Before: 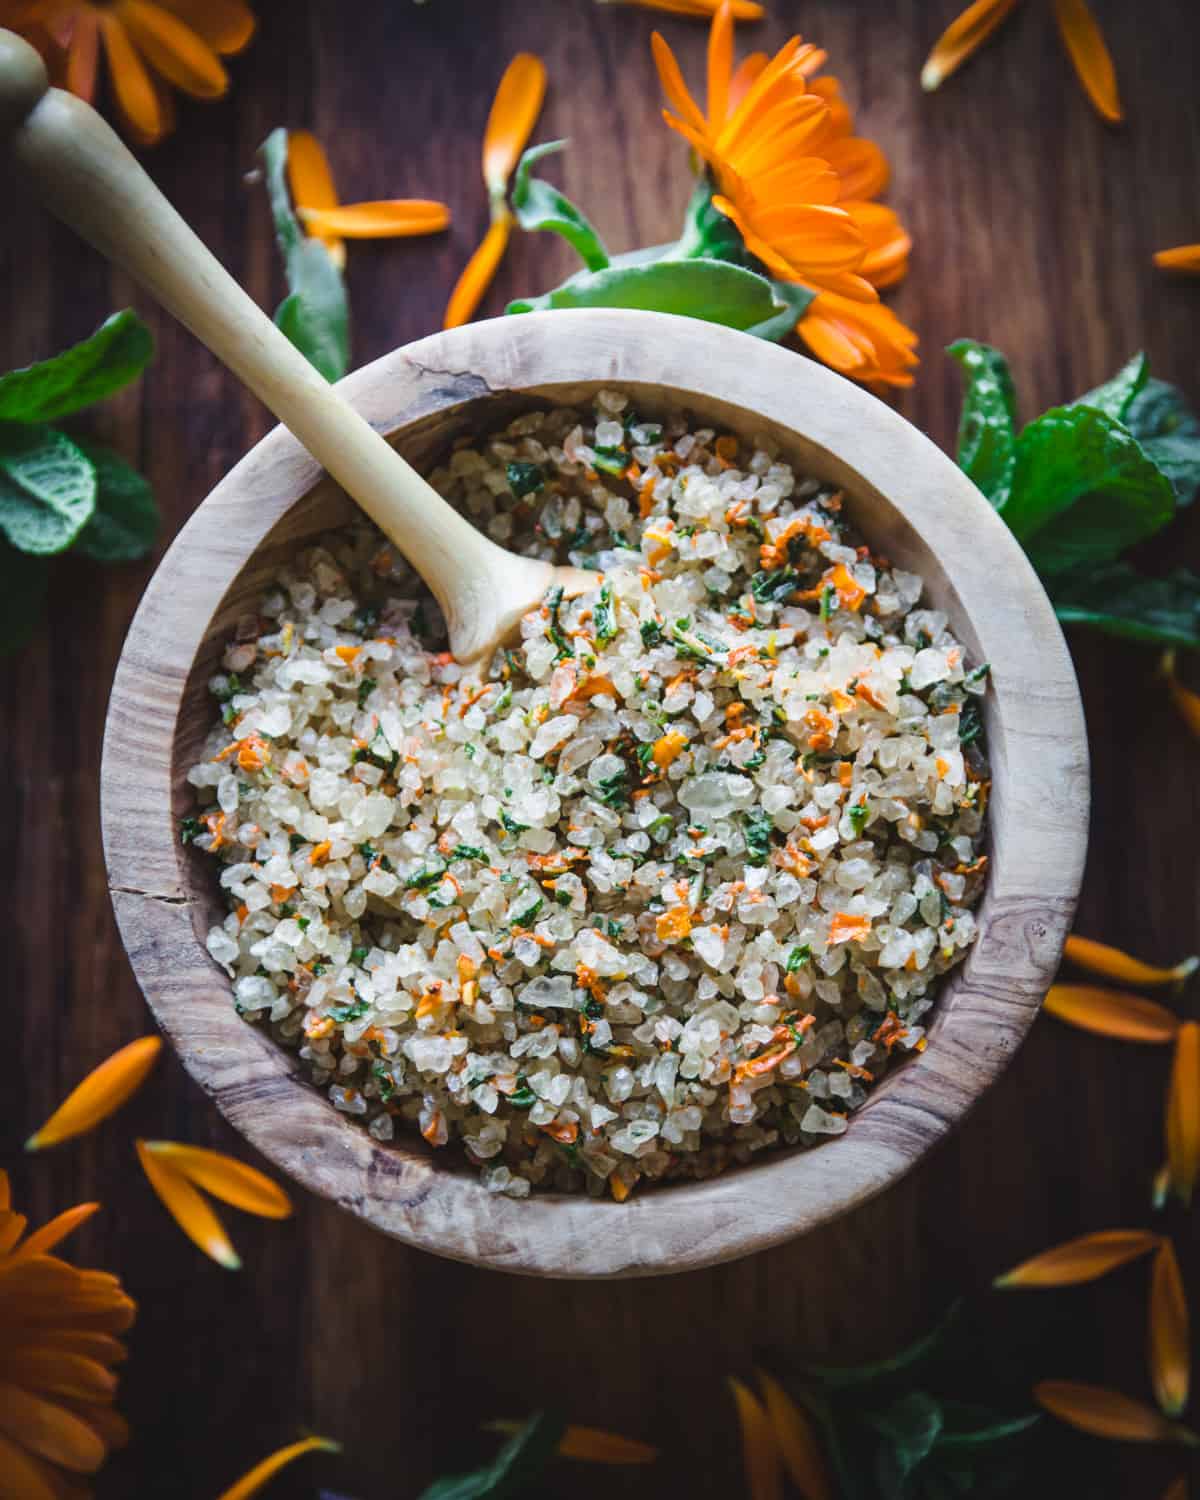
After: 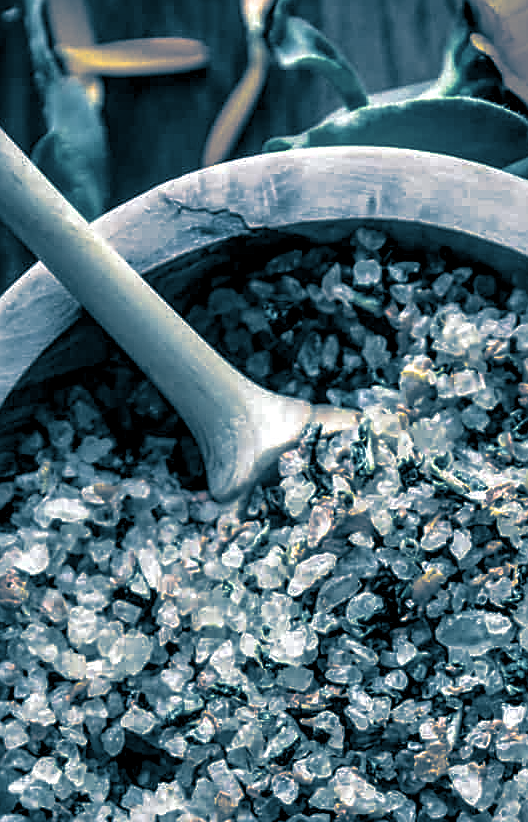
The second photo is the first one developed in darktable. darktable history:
local contrast: highlights 65%, shadows 54%, detail 169%, midtone range 0.514
color correction: saturation 0.8
sharpen: amount 0.478
base curve: curves: ch0 [(0, 0) (0.841, 0.609) (1, 1)]
crop: left 20.248%, top 10.86%, right 35.675%, bottom 34.321%
tone equalizer: on, module defaults
split-toning: shadows › hue 212.4°, balance -70
color balance rgb: linear chroma grading › global chroma 15%, perceptual saturation grading › global saturation 30%
